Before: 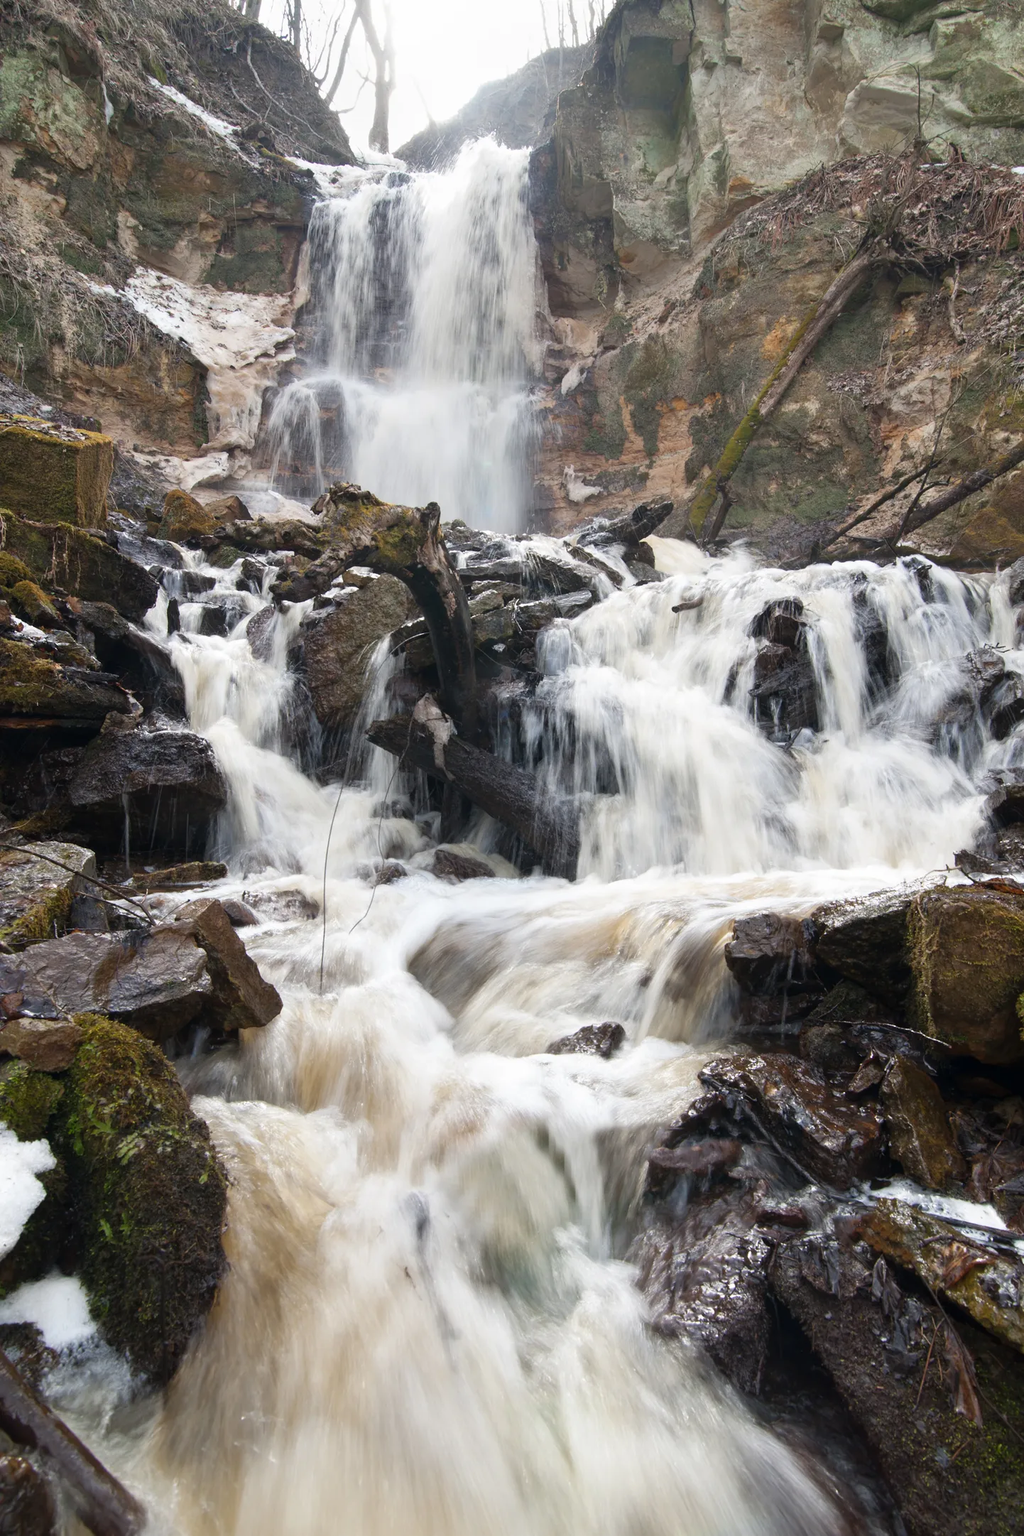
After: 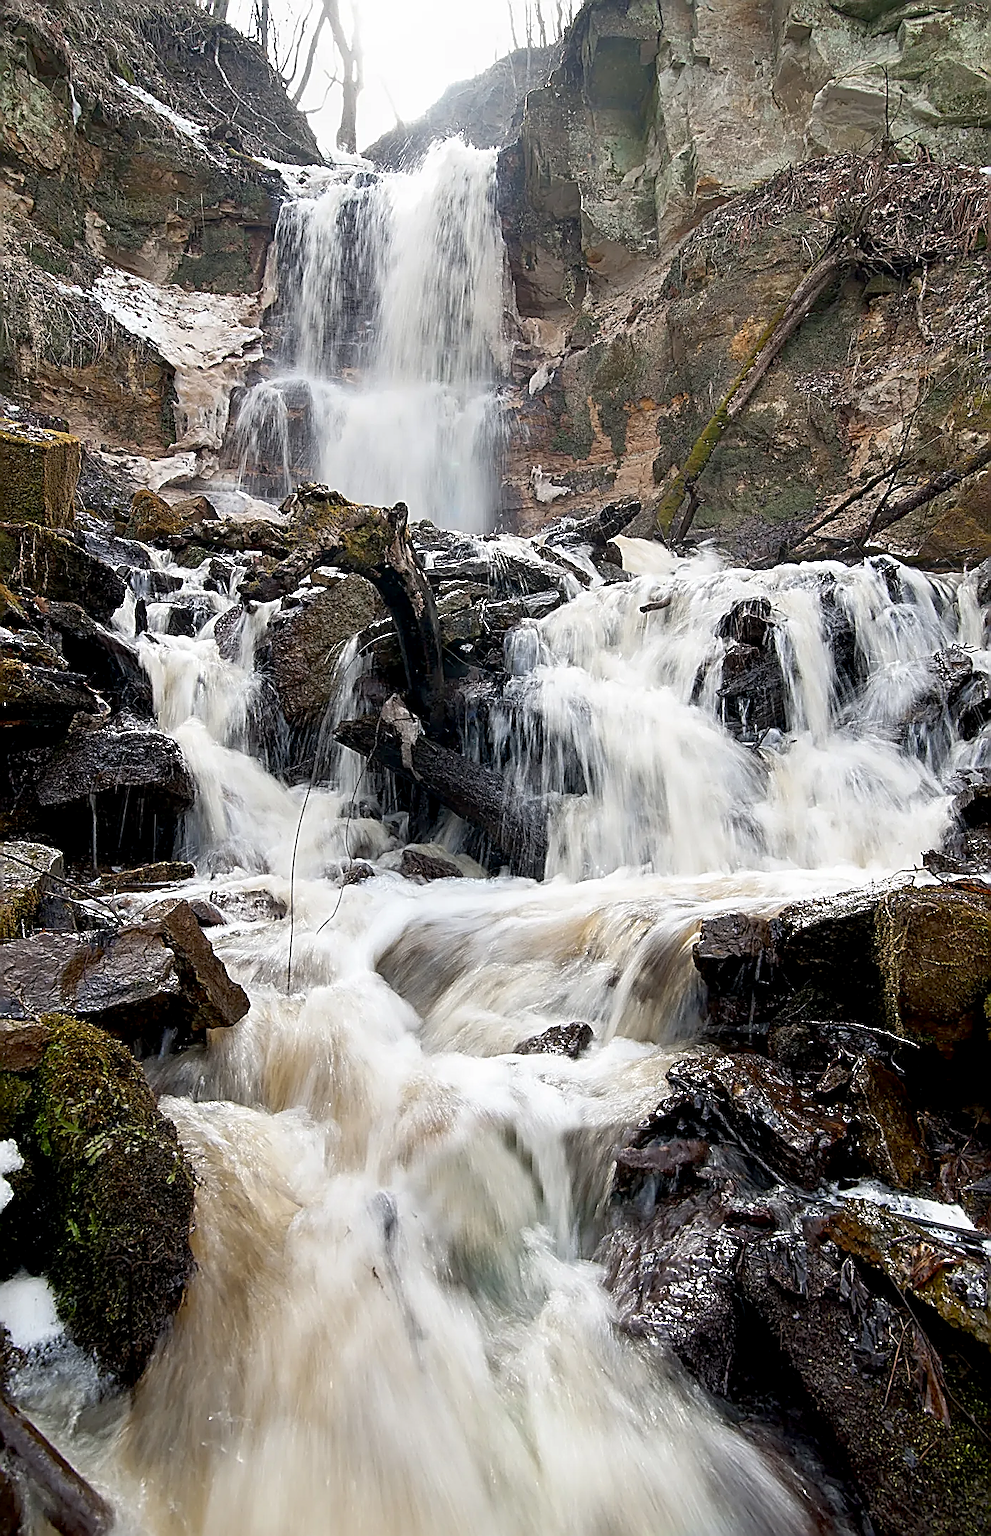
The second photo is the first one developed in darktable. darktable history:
exposure: black level correction 0.012, compensate highlight preservation false
base curve: curves: ch0 [(0, 0) (0.303, 0.277) (1, 1)]
sharpen: amount 2
crop and rotate: left 3.238%
color balance: mode lift, gamma, gain (sRGB)
tone equalizer: on, module defaults
